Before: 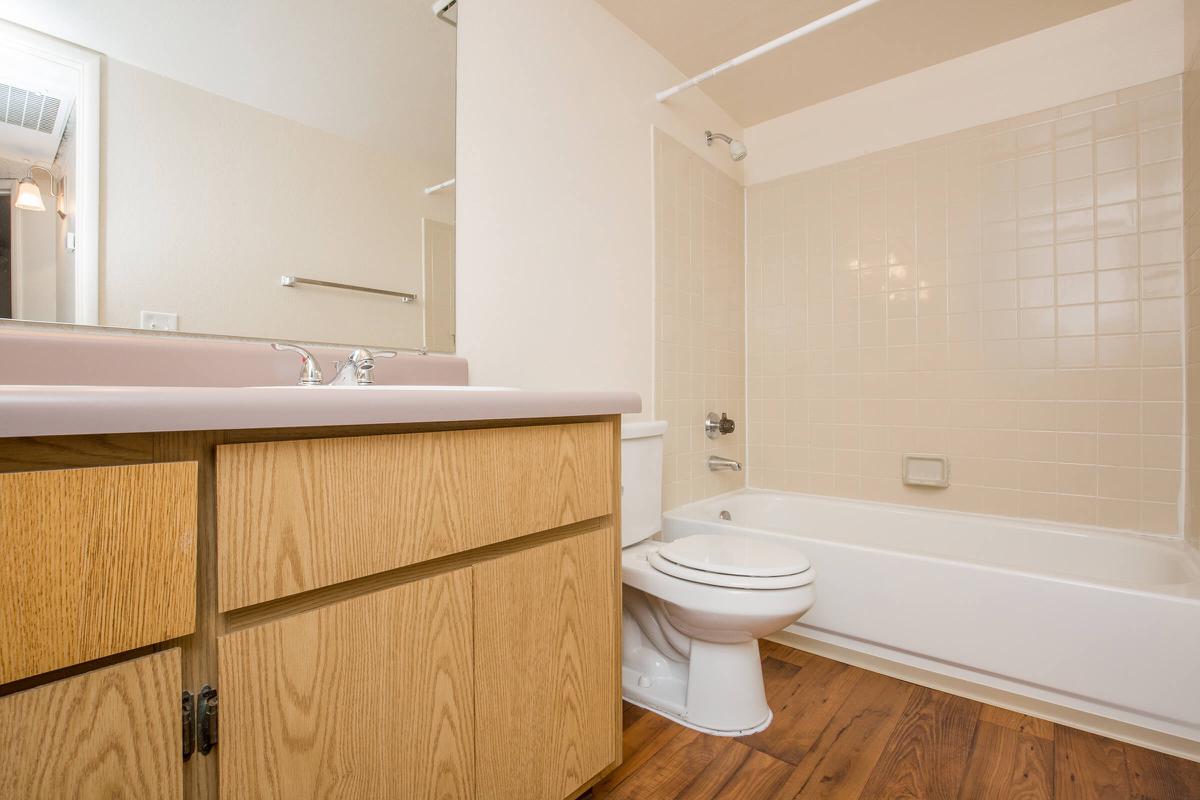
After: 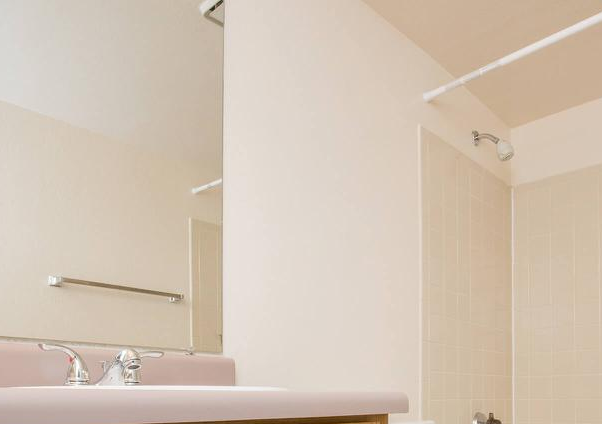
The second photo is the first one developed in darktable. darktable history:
crop: left 19.464%, right 30.319%, bottom 46.938%
